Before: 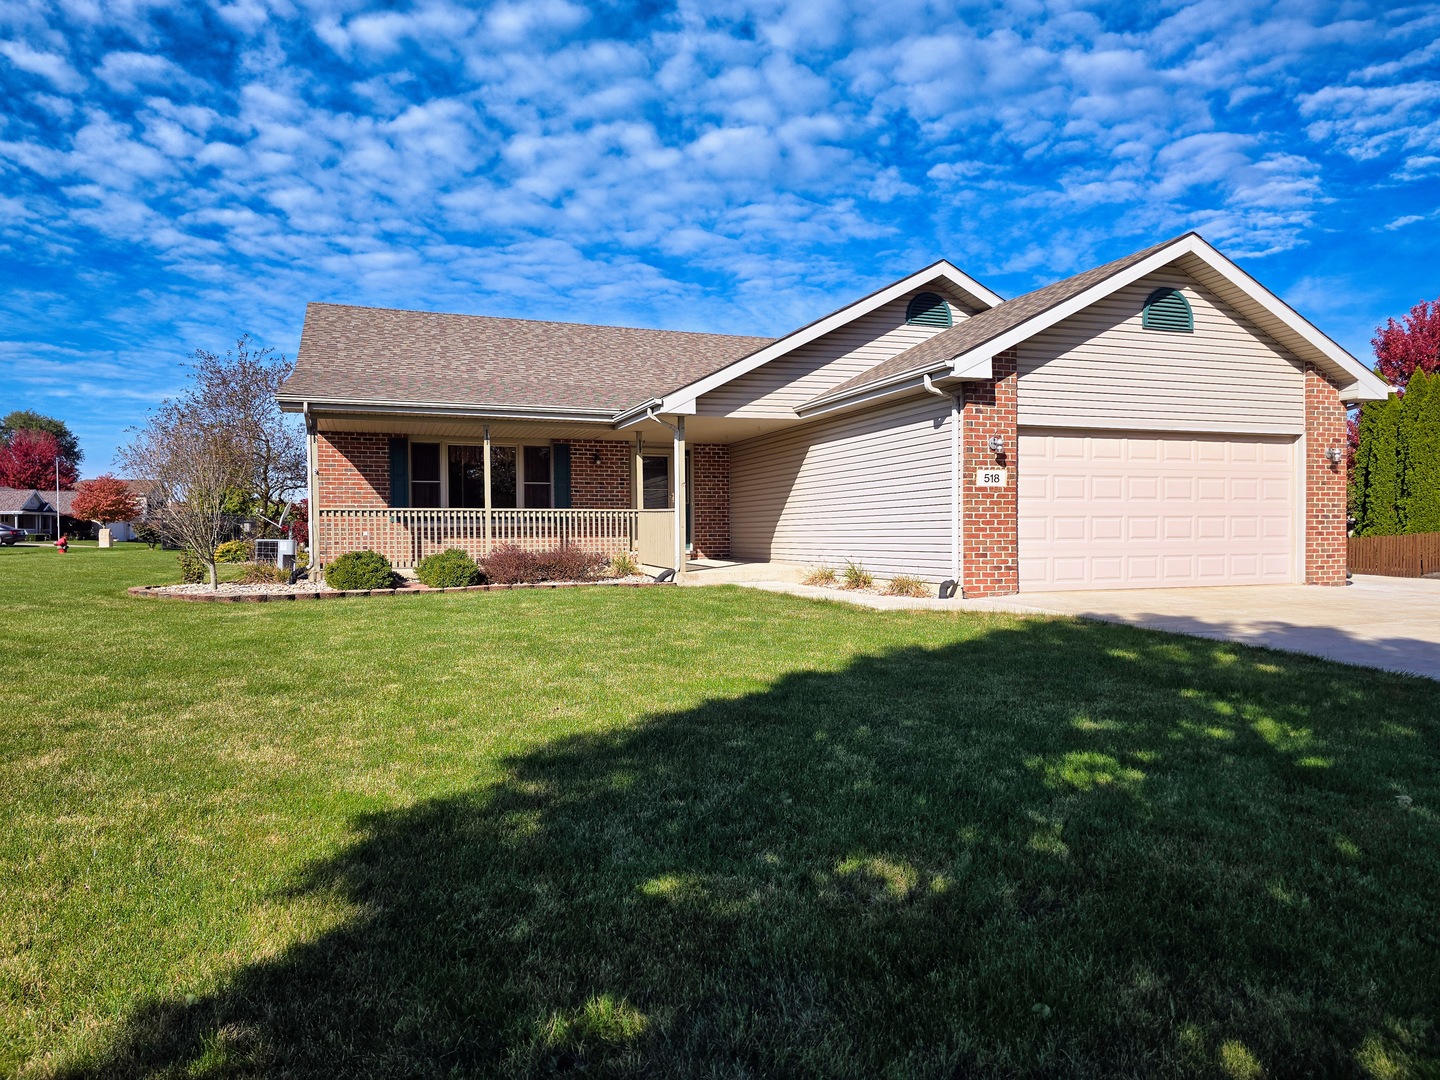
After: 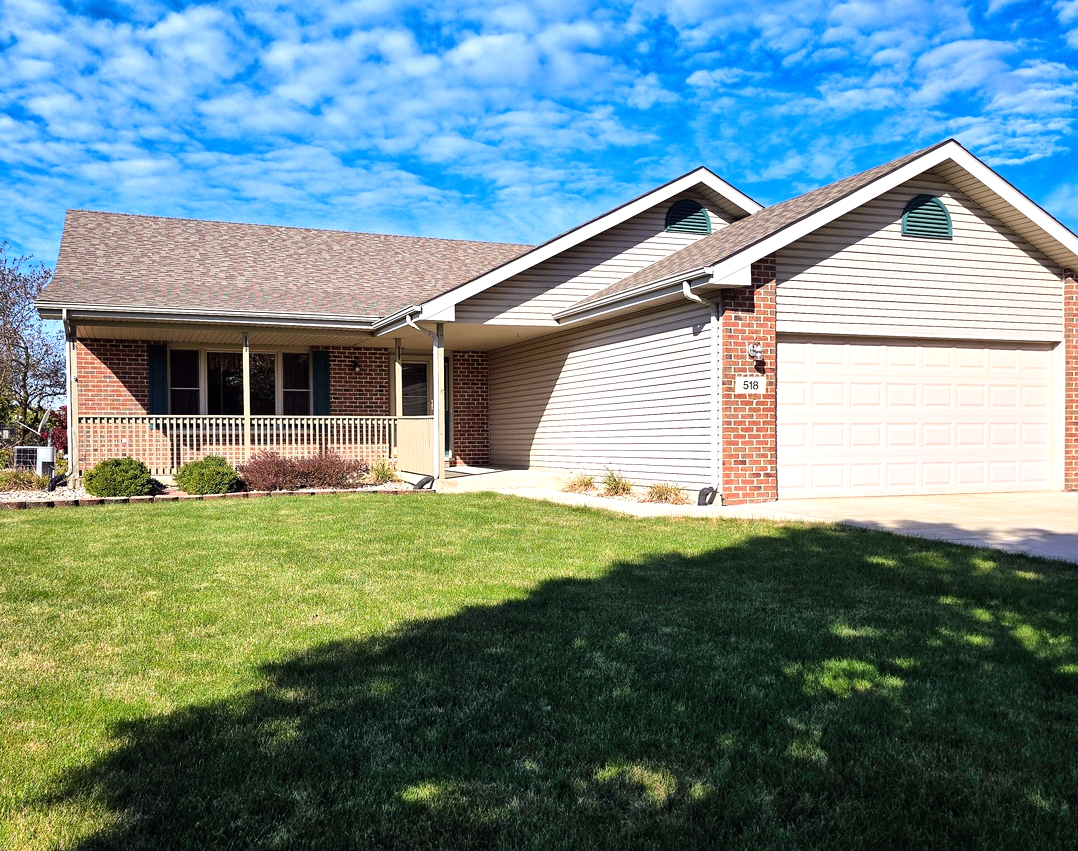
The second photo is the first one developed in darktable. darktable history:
base curve: curves: ch0 [(0, 0) (0.472, 0.508) (1, 1)]
tone equalizer: -8 EV -0.417 EV, -7 EV -0.389 EV, -6 EV -0.333 EV, -5 EV -0.222 EV, -3 EV 0.222 EV, -2 EV 0.333 EV, -1 EV 0.389 EV, +0 EV 0.417 EV, edges refinement/feathering 500, mask exposure compensation -1.57 EV, preserve details no
crop: left 16.768%, top 8.653%, right 8.362%, bottom 12.485%
